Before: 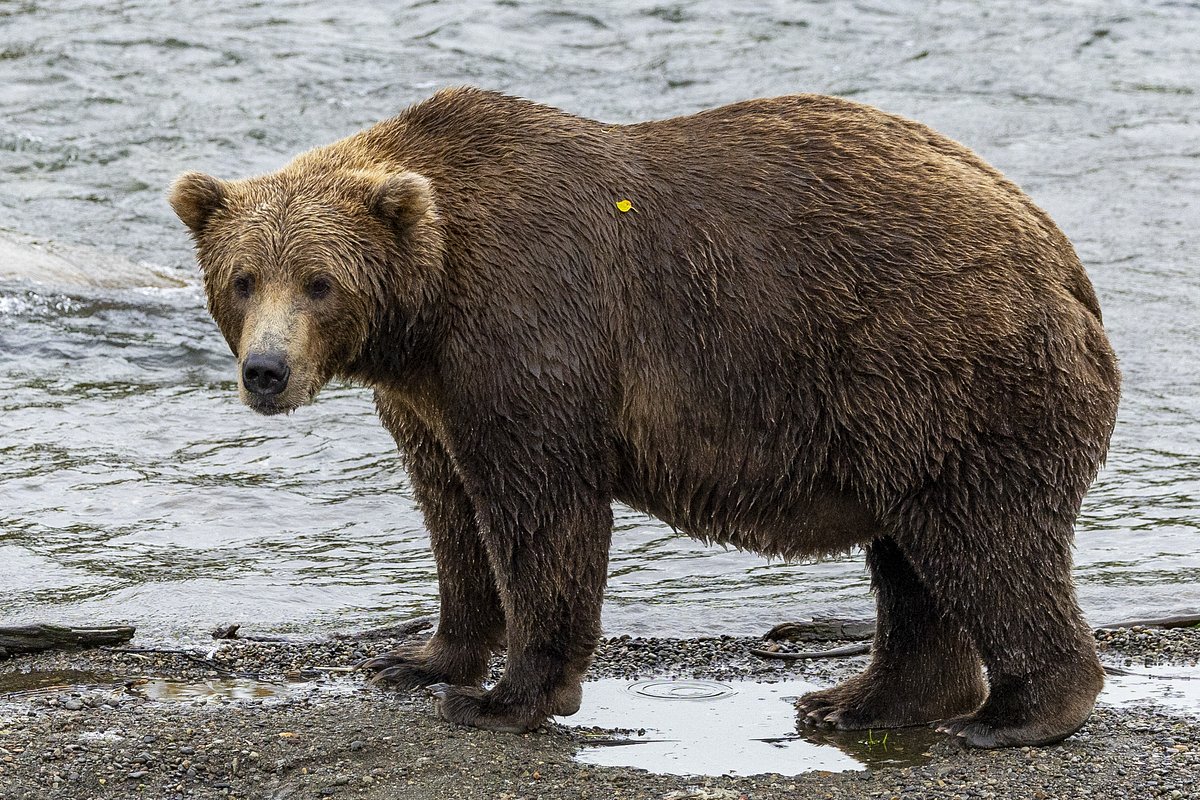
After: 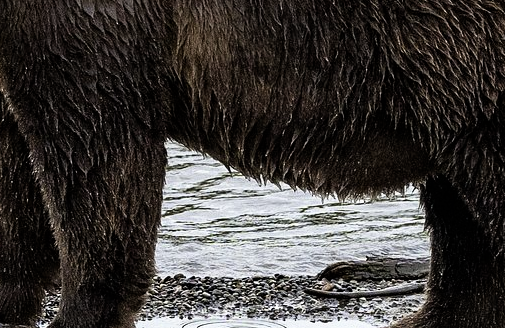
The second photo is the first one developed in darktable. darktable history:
filmic rgb: white relative exposure 2.45 EV, hardness 6.33
crop: left 37.221%, top 45.169%, right 20.63%, bottom 13.777%
white balance: emerald 1
